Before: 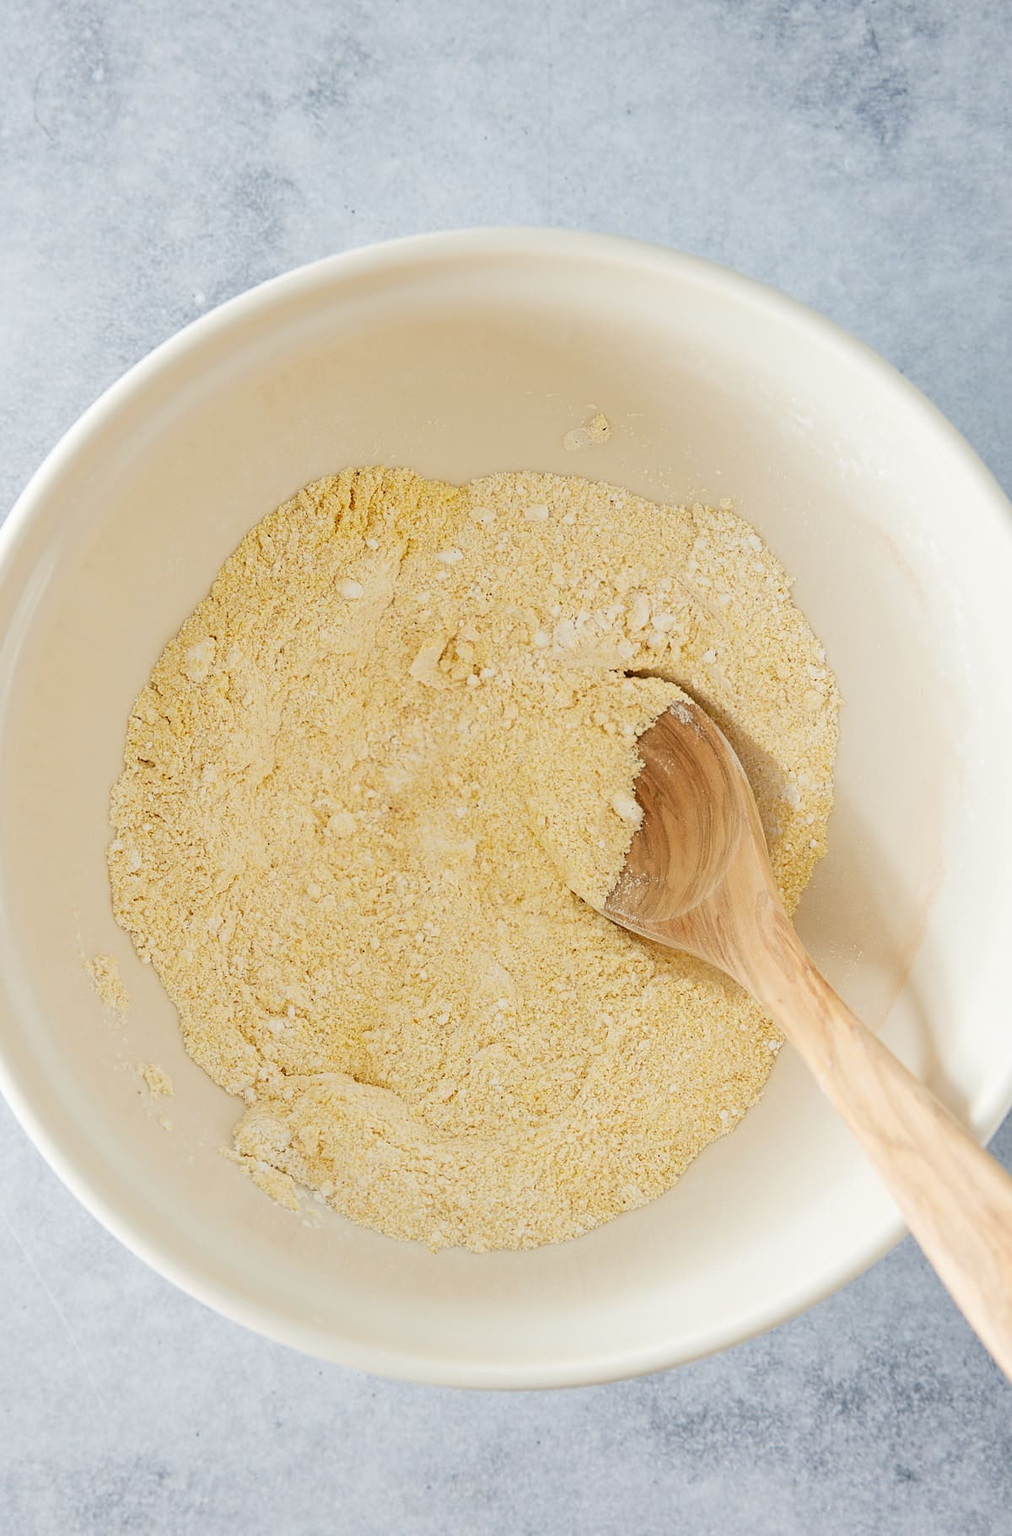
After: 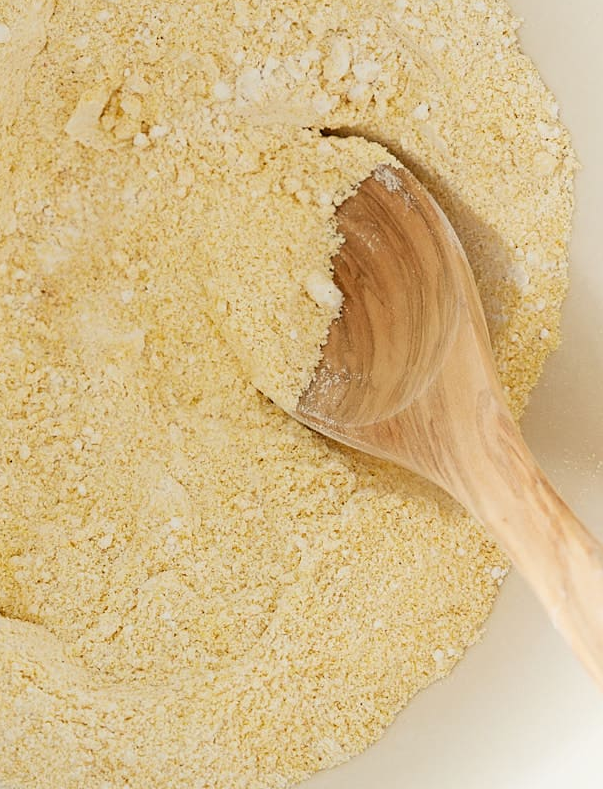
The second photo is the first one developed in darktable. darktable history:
crop: left 35.03%, top 36.625%, right 14.663%, bottom 20.057%
exposure: compensate exposure bias true, compensate highlight preservation false
